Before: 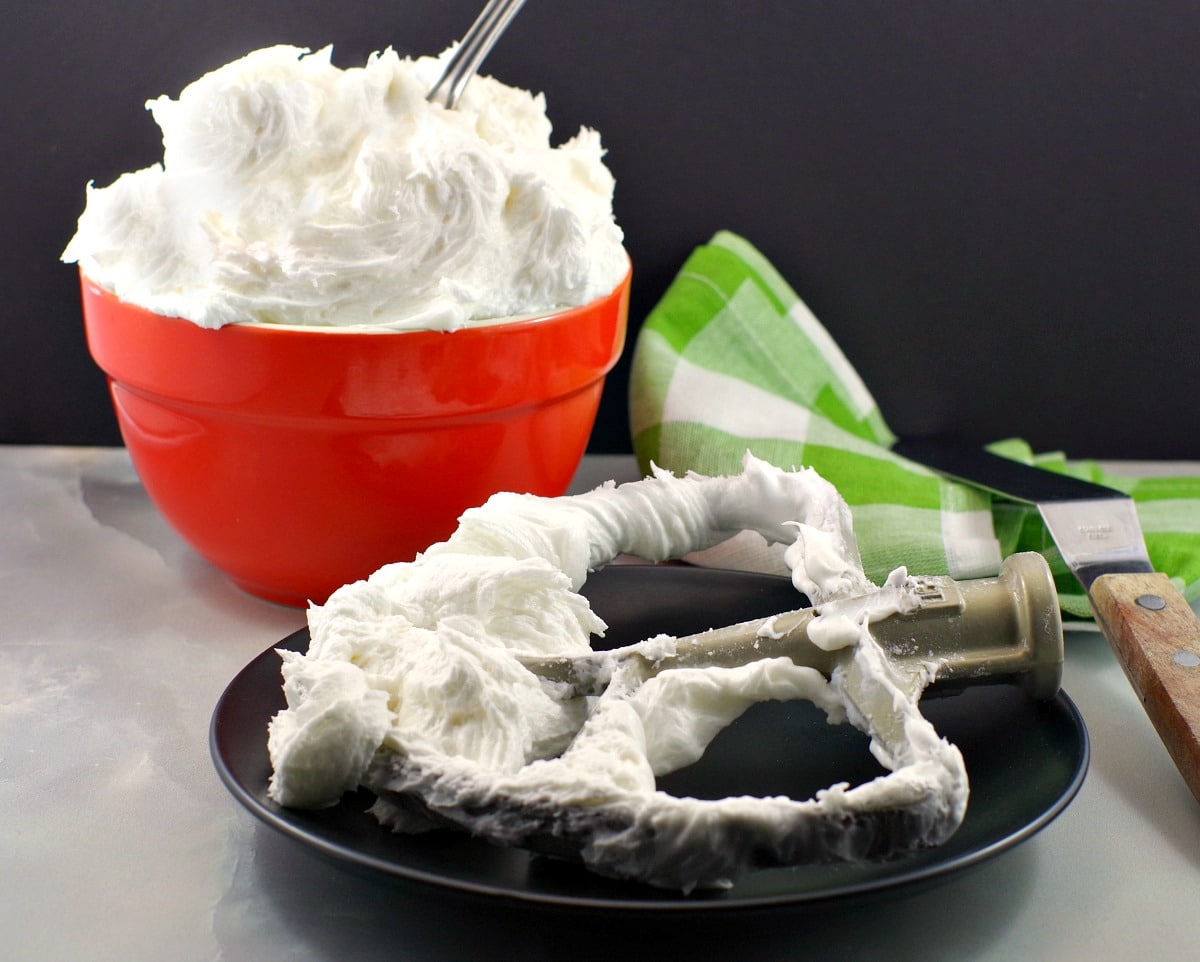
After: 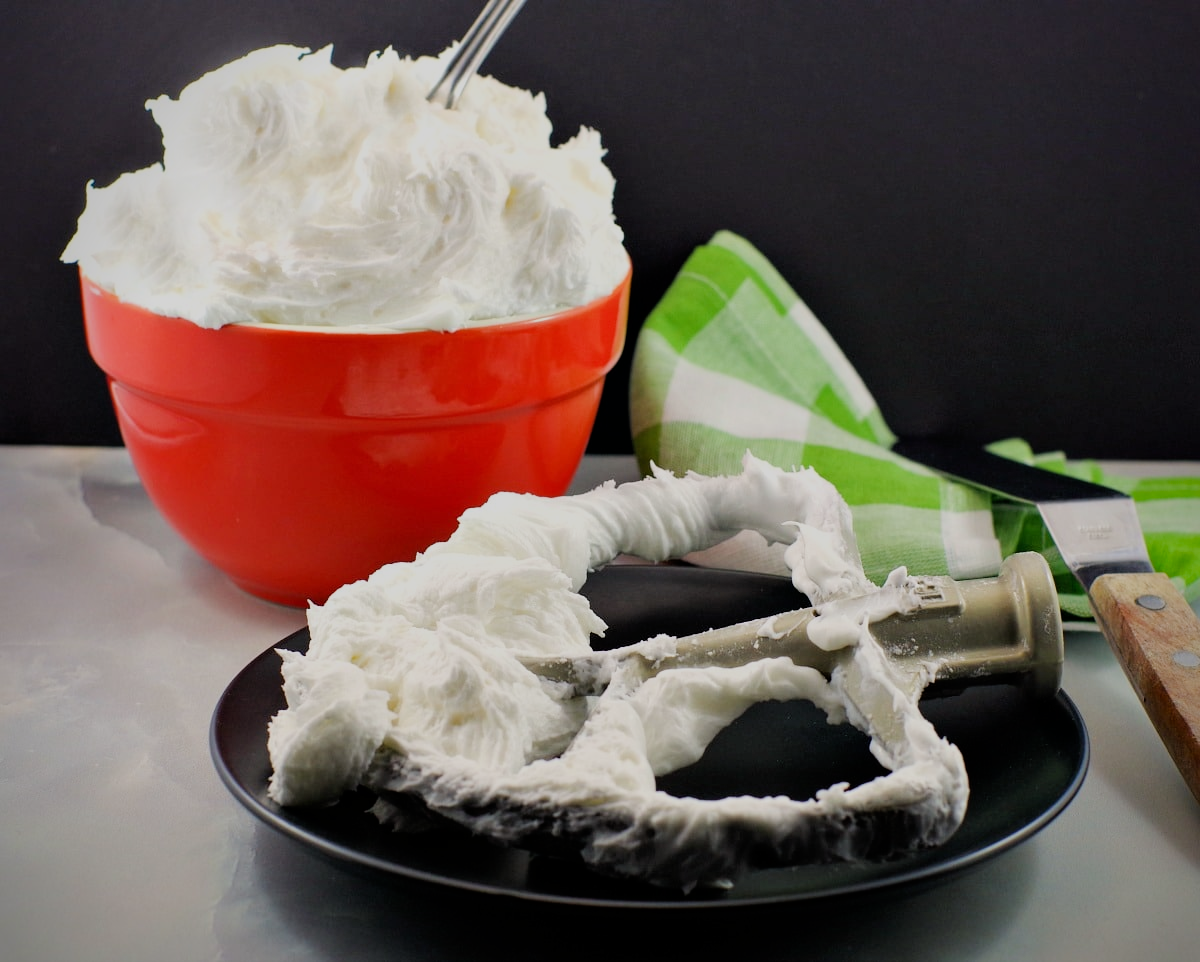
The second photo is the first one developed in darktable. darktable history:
vignetting: fall-off radius 45.13%, saturation 0.372
filmic rgb: black relative exposure -7.65 EV, white relative exposure 4.56 EV, threshold 5.98 EV, hardness 3.61, enable highlight reconstruction true
